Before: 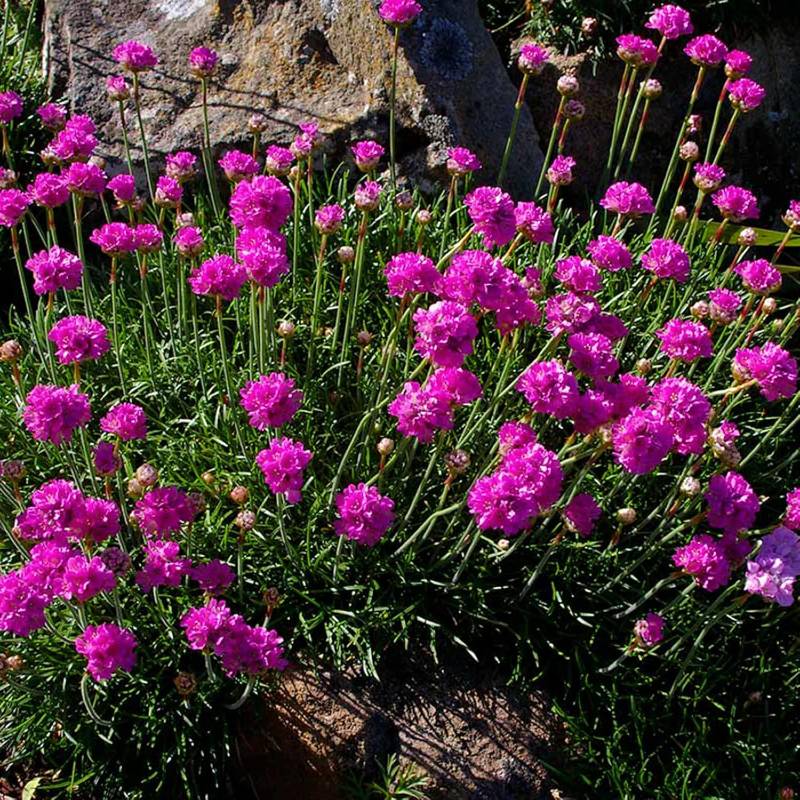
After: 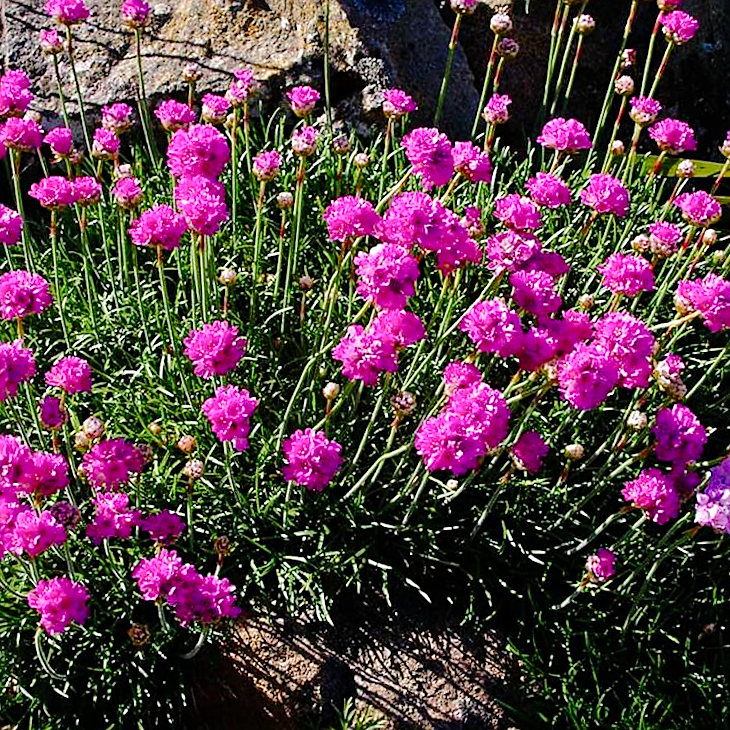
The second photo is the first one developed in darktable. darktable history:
exposure: exposure 0.236 EV, compensate highlight preservation false
crop and rotate: angle 1.96°, left 5.673%, top 5.673%
tone curve: curves: ch0 [(0, 0) (0.003, 0.002) (0.011, 0.008) (0.025, 0.016) (0.044, 0.026) (0.069, 0.04) (0.1, 0.061) (0.136, 0.104) (0.177, 0.15) (0.224, 0.22) (0.277, 0.307) (0.335, 0.399) (0.399, 0.492) (0.468, 0.575) (0.543, 0.638) (0.623, 0.701) (0.709, 0.778) (0.801, 0.85) (0.898, 0.934) (1, 1)], preserve colors none
sharpen: on, module defaults
